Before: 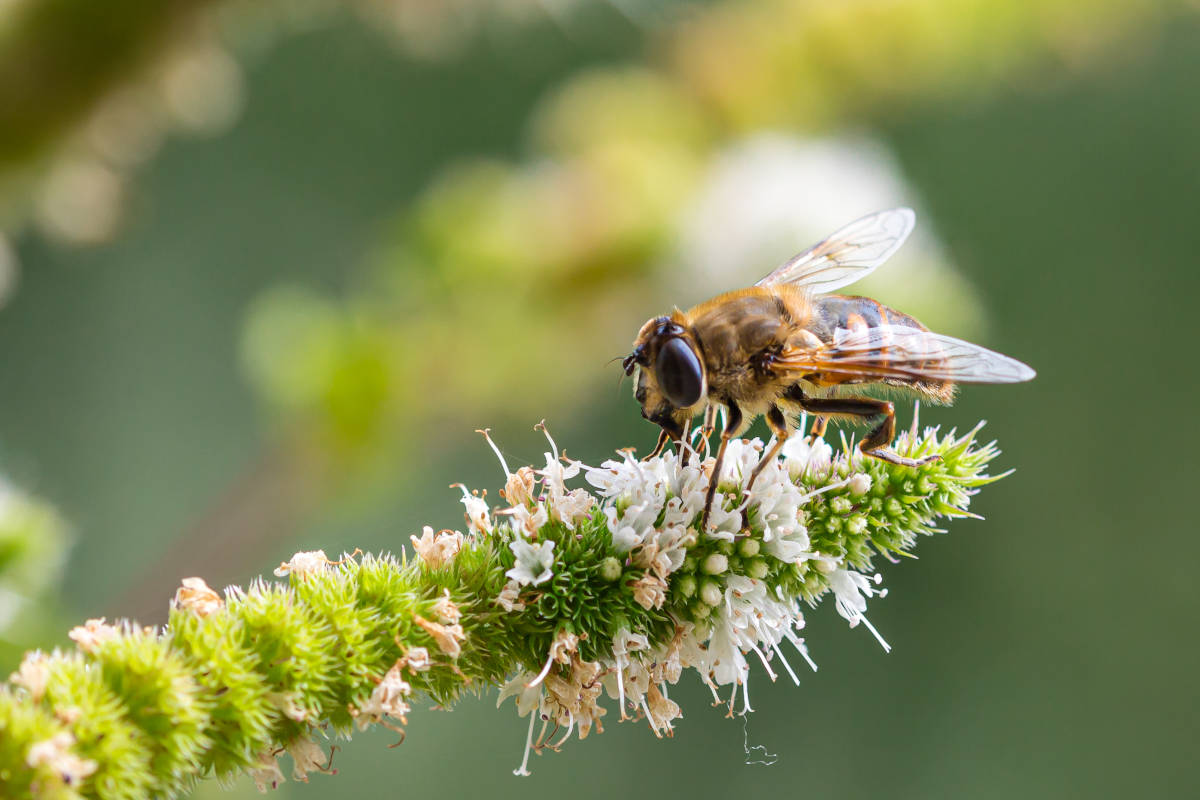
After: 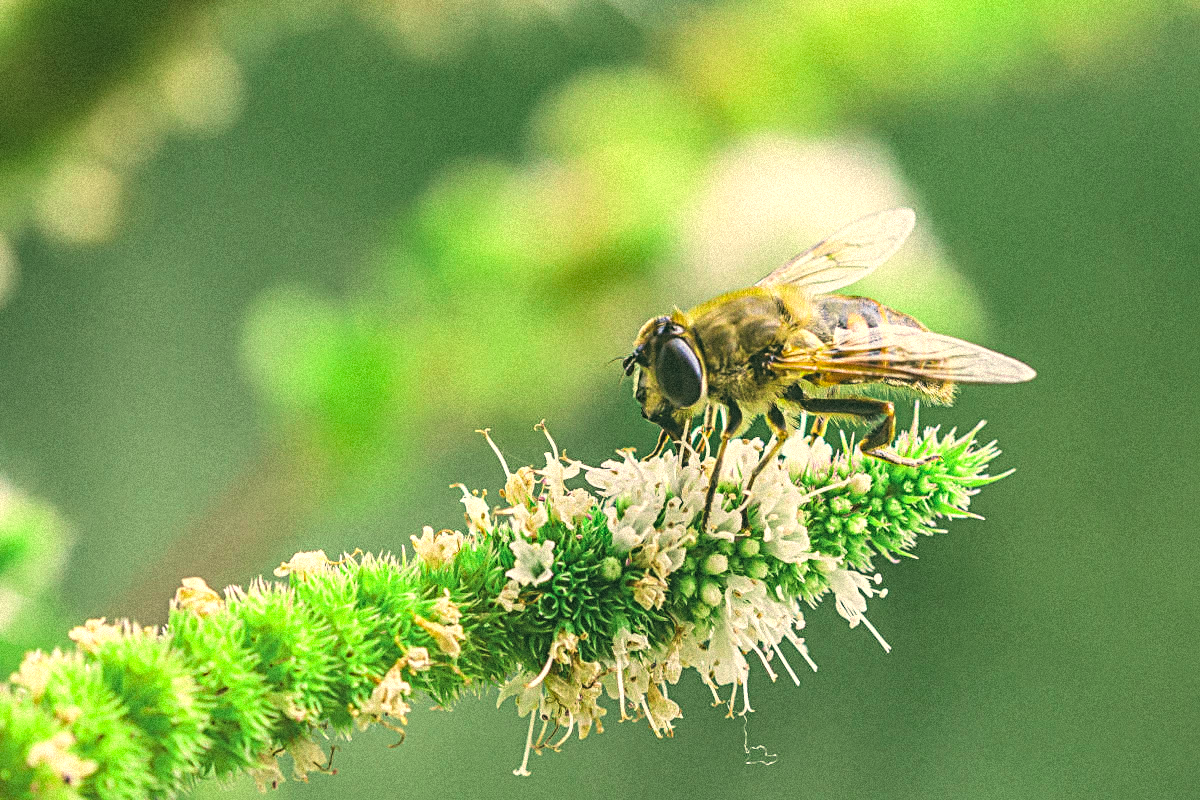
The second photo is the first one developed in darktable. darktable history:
exposure: black level correction -0.03, compensate highlight preservation false
color correction: highlights a* 5.3, highlights b* 24.26, shadows a* -15.58, shadows b* 4.02
sharpen: radius 3.119
local contrast: on, module defaults
grain: coarseness 9.38 ISO, strength 34.99%, mid-tones bias 0%
color zones: curves: ch2 [(0, 0.5) (0.143, 0.517) (0.286, 0.571) (0.429, 0.522) (0.571, 0.5) (0.714, 0.5) (0.857, 0.5) (1, 0.5)]
tone curve: curves: ch0 [(0, 0) (0.004, 0.001) (0.133, 0.112) (0.325, 0.362) (0.832, 0.893) (1, 1)], color space Lab, linked channels, preserve colors none
white balance: red 0.988, blue 1.017
